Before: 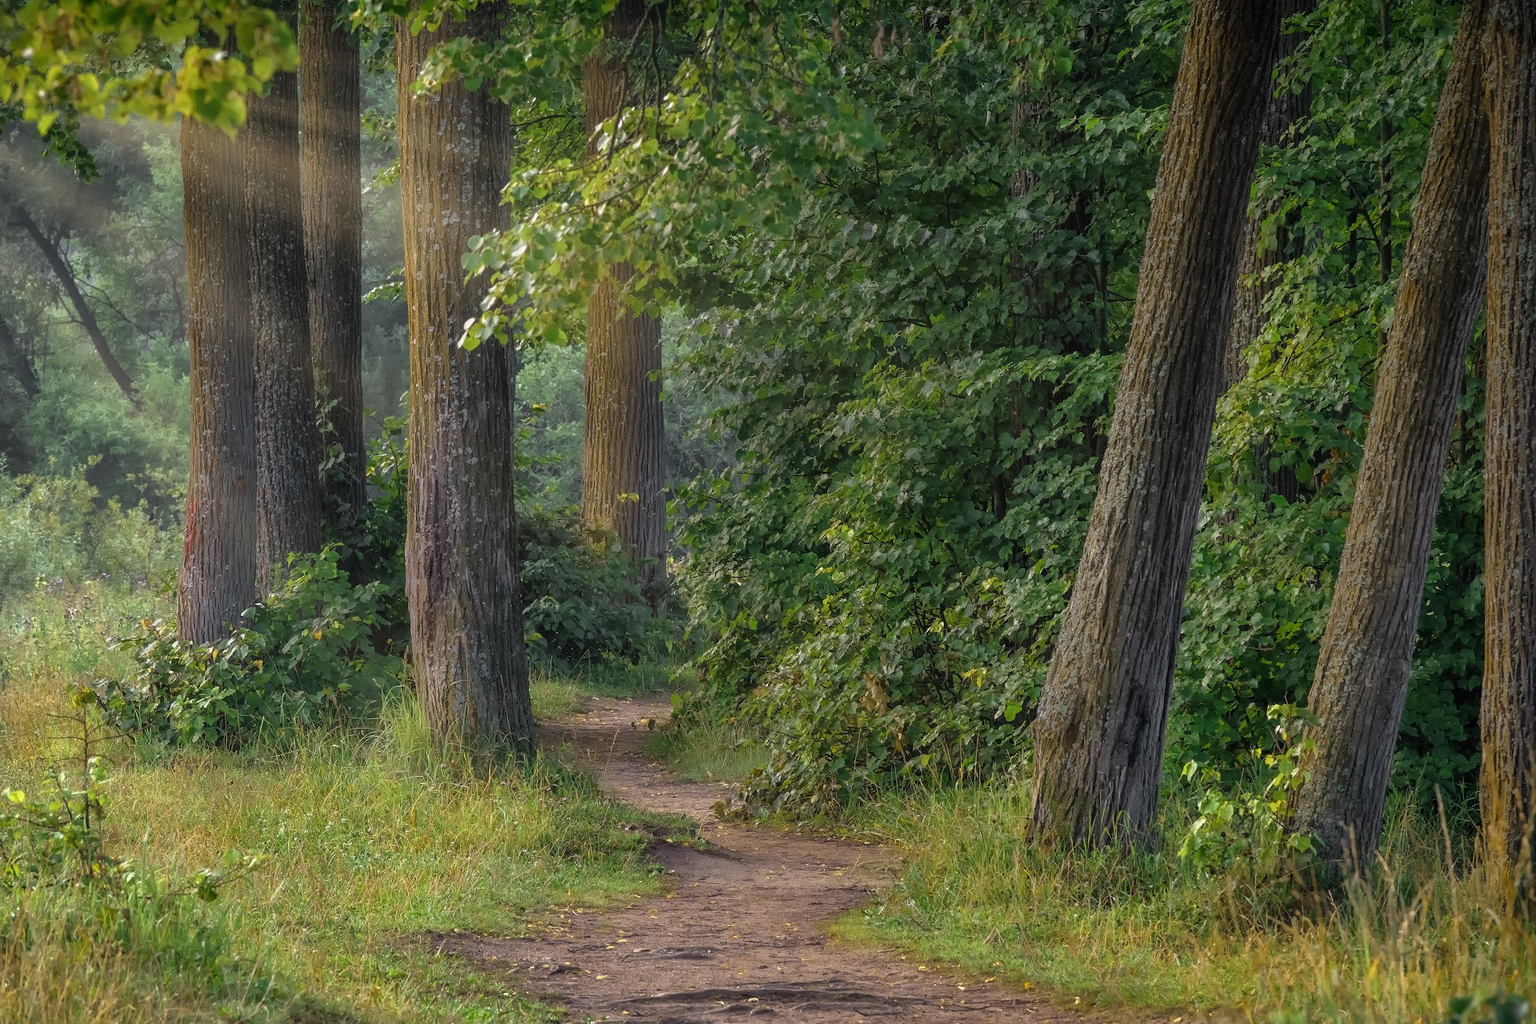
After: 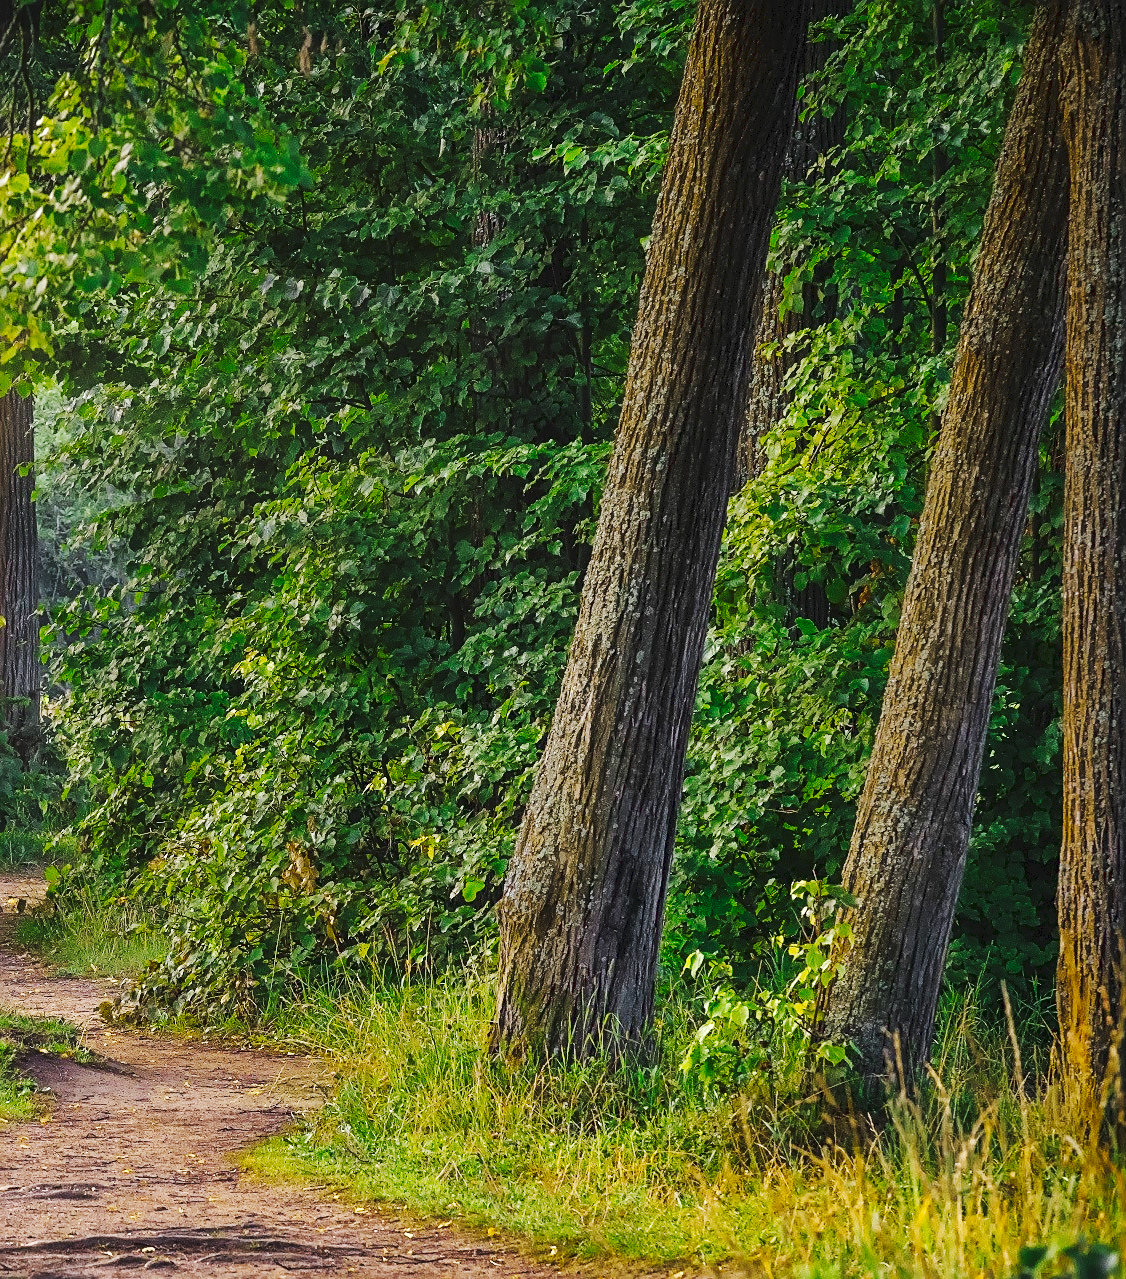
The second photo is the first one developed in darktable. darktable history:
tone curve: curves: ch0 [(0, 0) (0.003, 0.061) (0.011, 0.065) (0.025, 0.066) (0.044, 0.077) (0.069, 0.092) (0.1, 0.106) (0.136, 0.125) (0.177, 0.16) (0.224, 0.206) (0.277, 0.272) (0.335, 0.356) (0.399, 0.472) (0.468, 0.59) (0.543, 0.686) (0.623, 0.766) (0.709, 0.832) (0.801, 0.886) (0.898, 0.929) (1, 1)], preserve colors none
crop: left 41.308%
sharpen: on, module defaults
contrast brightness saturation: contrast 0.081, saturation 0.198
